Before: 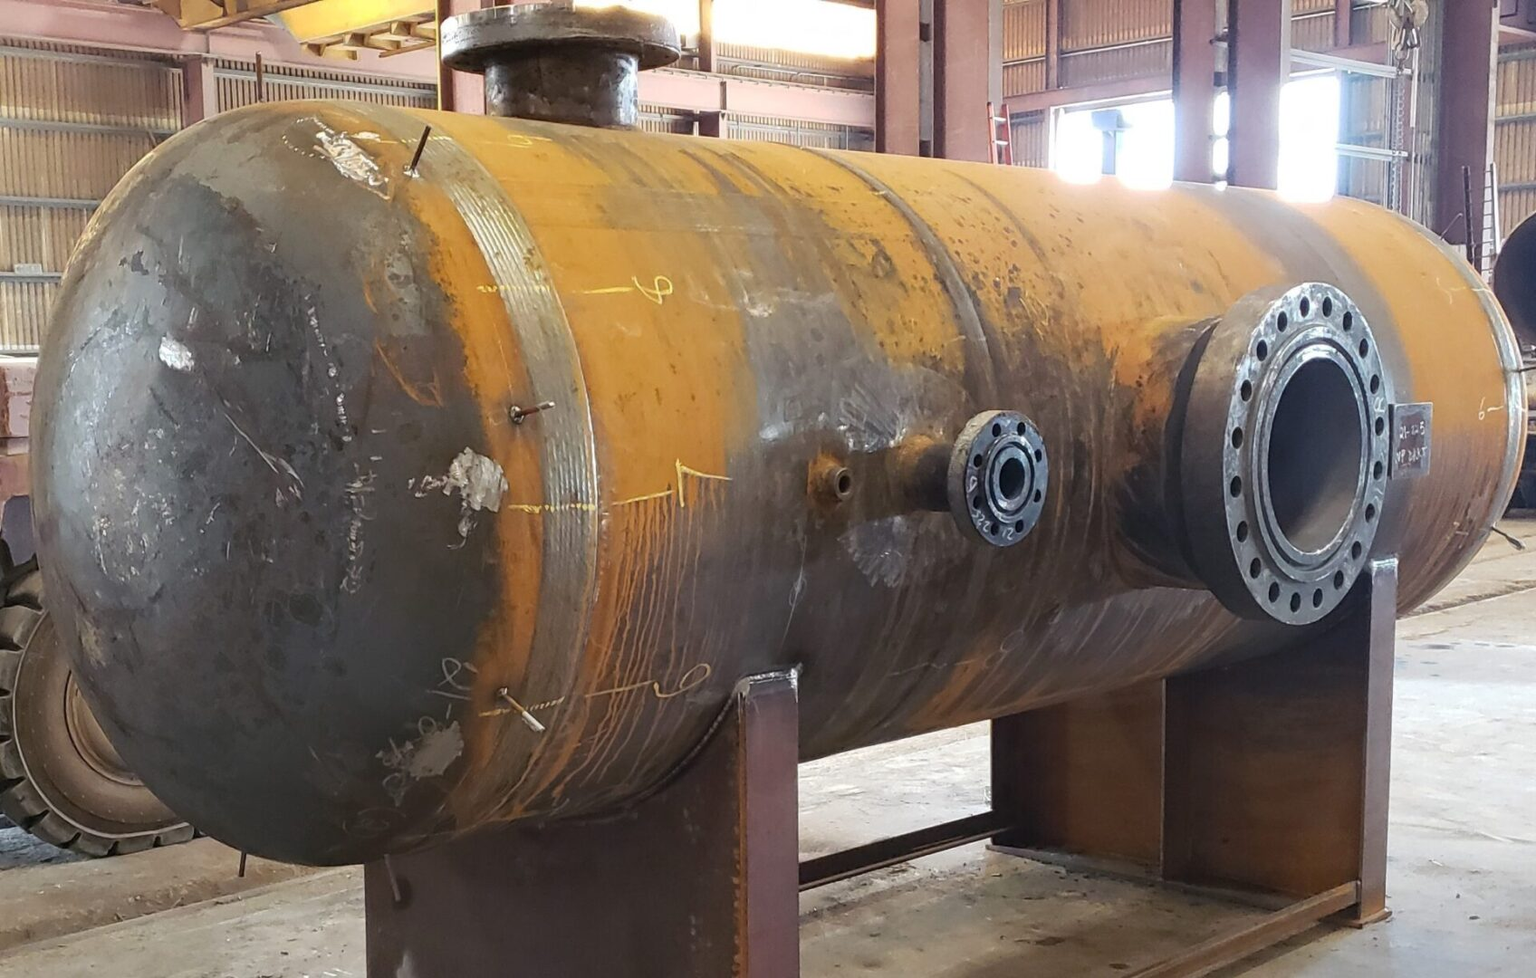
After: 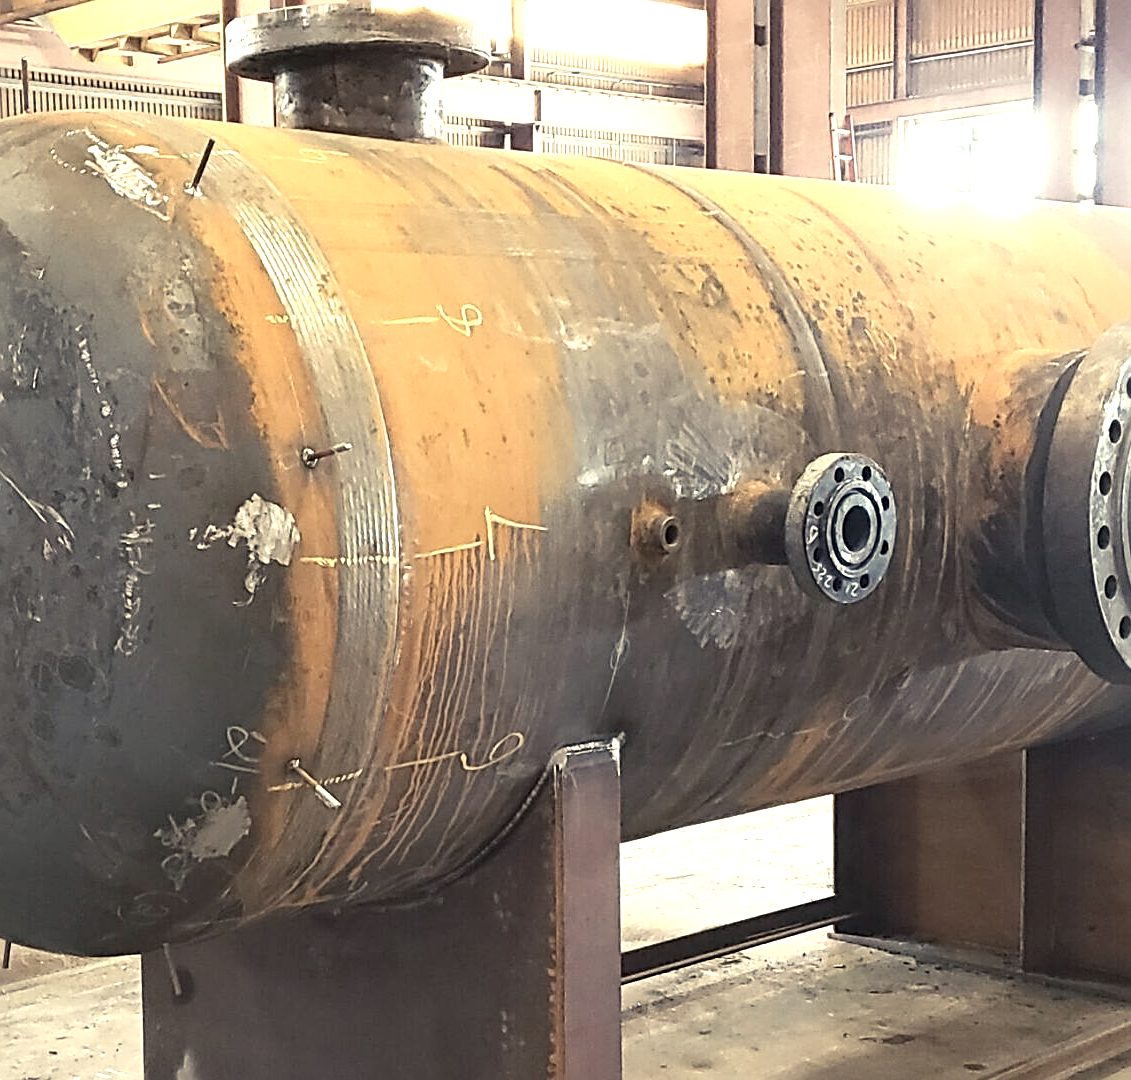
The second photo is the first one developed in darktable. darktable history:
color balance rgb: shadows lift › chroma 2%, shadows lift › hue 263°, highlights gain › chroma 8%, highlights gain › hue 84°, linear chroma grading › global chroma -15%, saturation formula JzAzBz (2021)
crop and rotate: left 15.446%, right 17.836%
sharpen: radius 2.676, amount 0.669
exposure: black level correction 0, exposure 0.95 EV, compensate exposure bias true, compensate highlight preservation false
contrast brightness saturation: contrast 0.1, saturation -0.3
